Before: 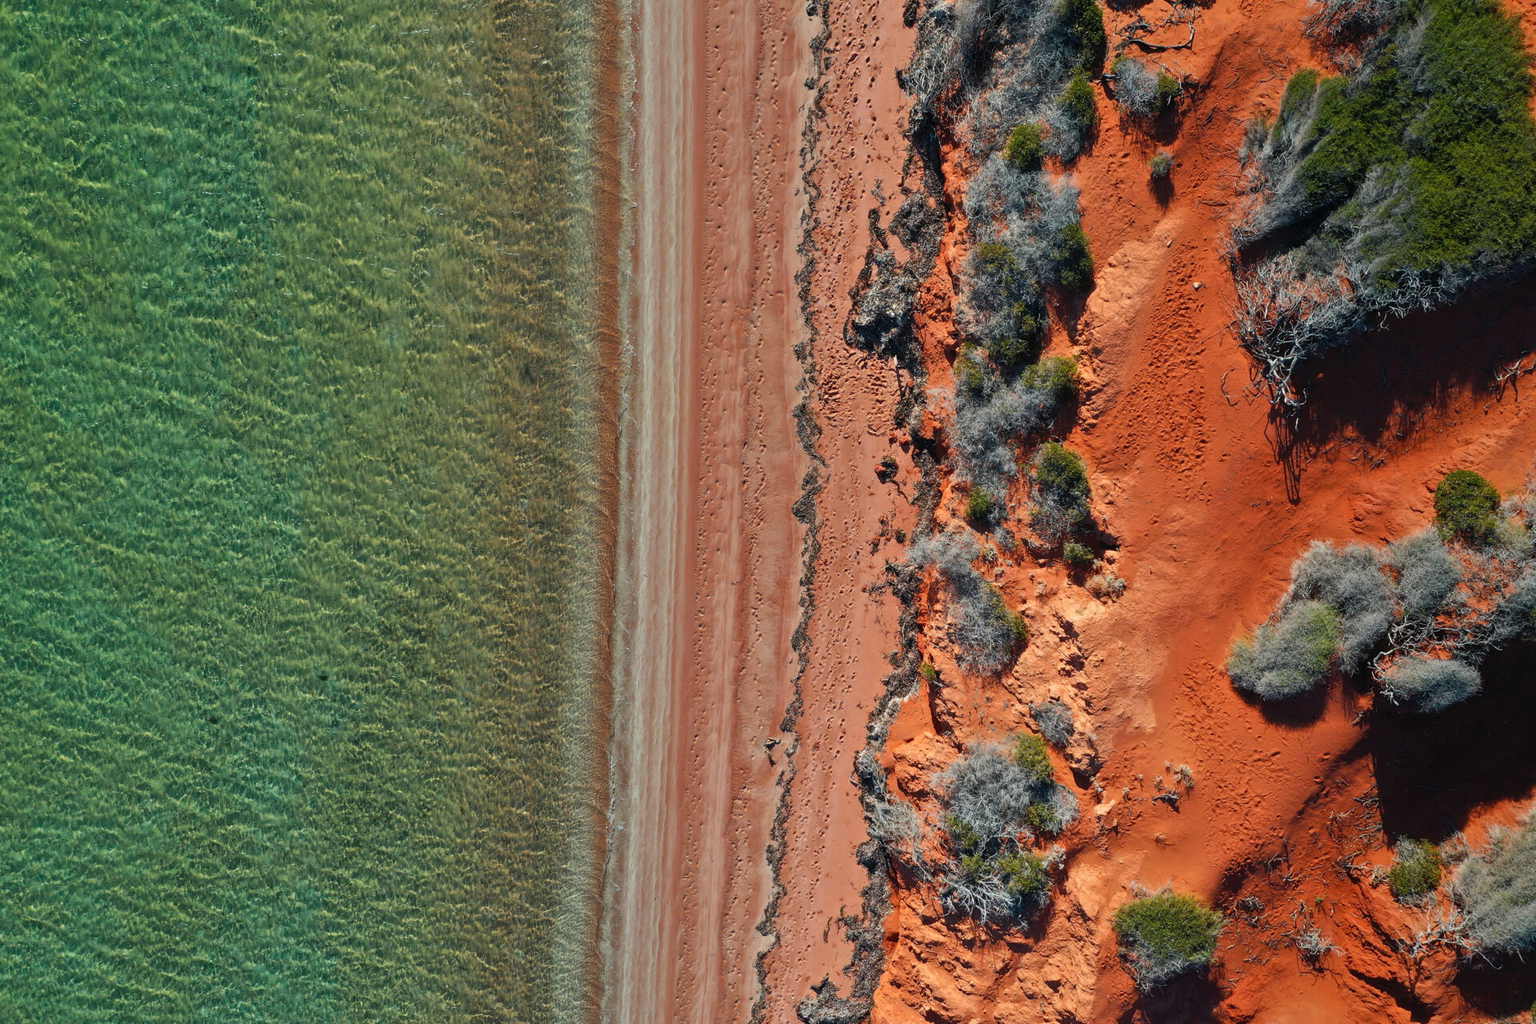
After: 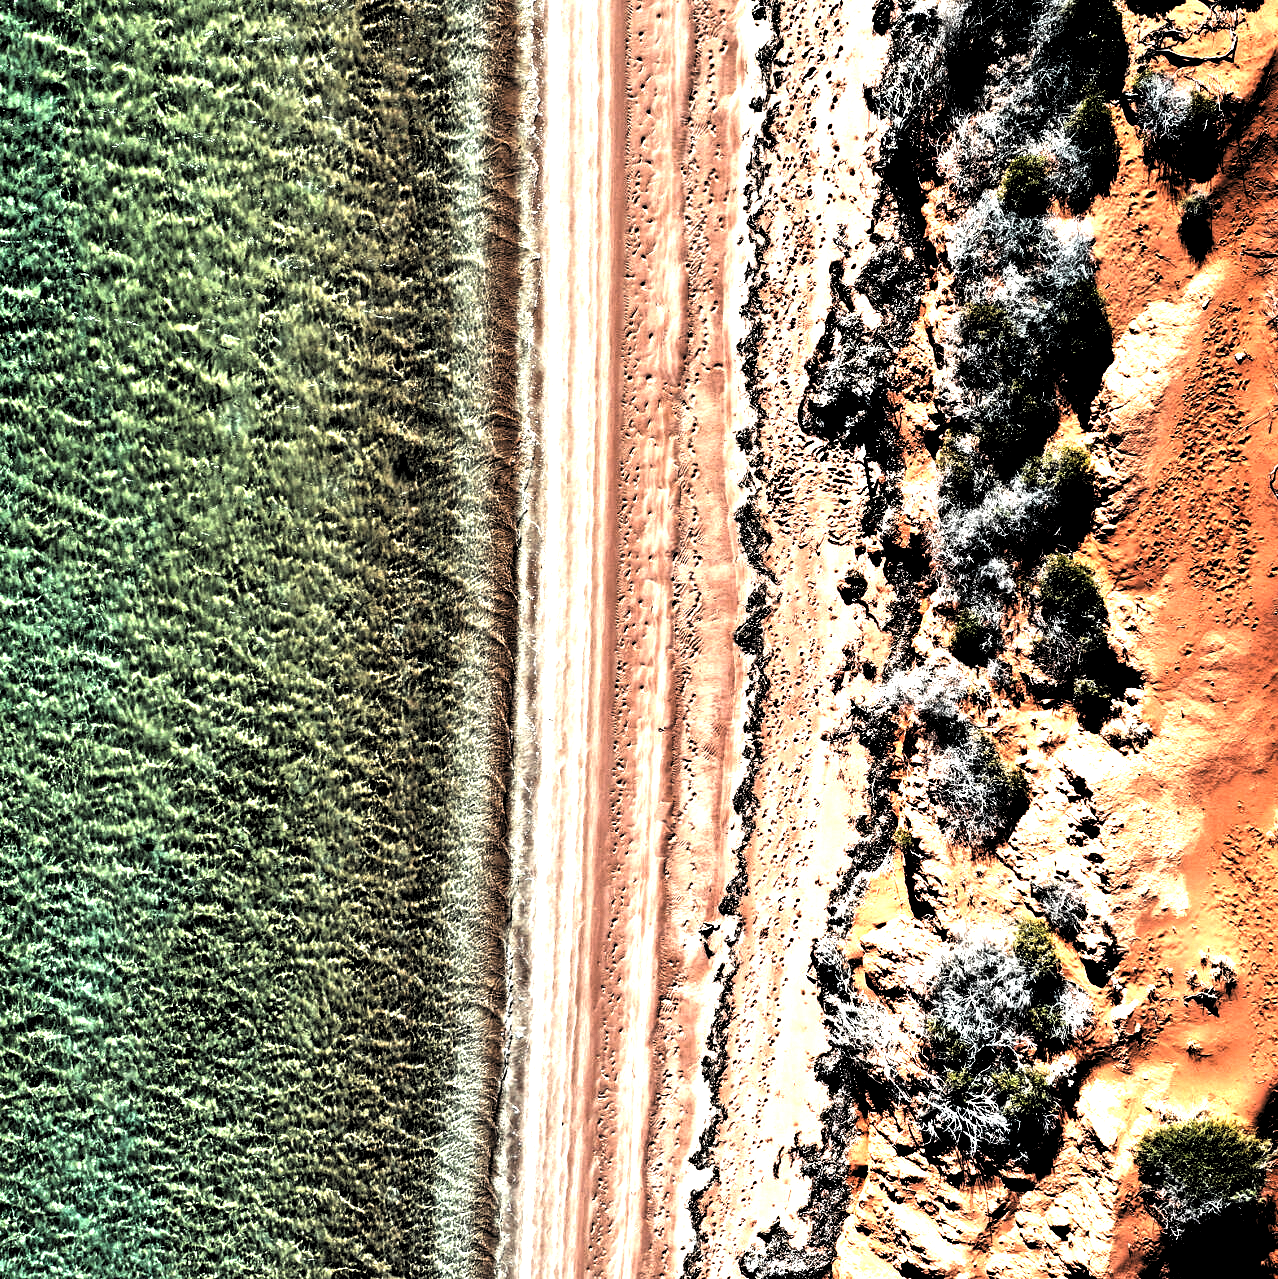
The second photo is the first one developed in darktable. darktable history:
levels: levels [0.514, 0.759, 1]
contrast brightness saturation: contrast 0.067, brightness -0.15, saturation 0.111
exposure: black level correction 0, exposure 1.032 EV, compensate exposure bias true, compensate highlight preservation false
crop and rotate: left 13.367%, right 20.039%
color correction: highlights b* -0.024, saturation 0.819
